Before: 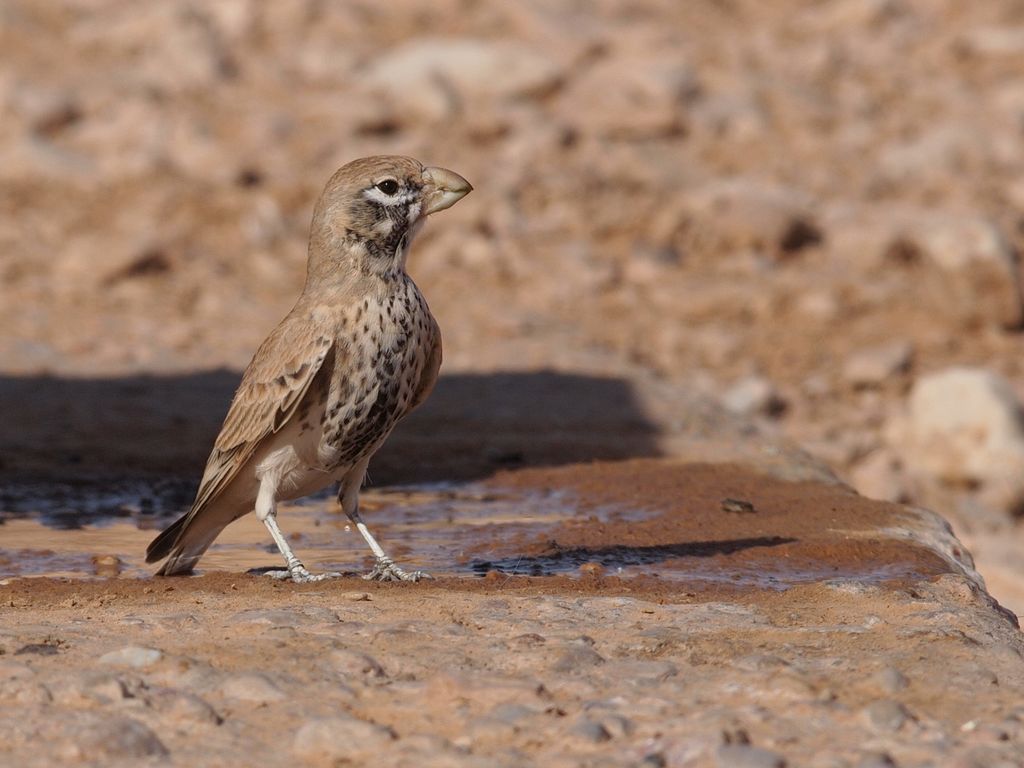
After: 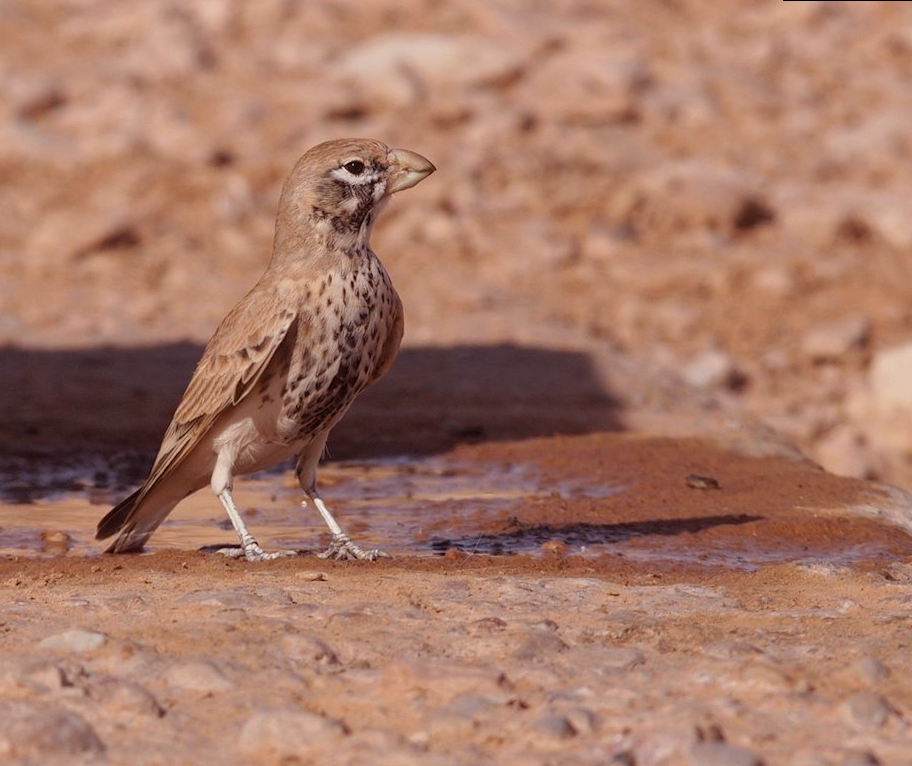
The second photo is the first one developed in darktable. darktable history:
crop: right 4.126%, bottom 0.031%
rgb levels: mode RGB, independent channels, levels [[0, 0.474, 1], [0, 0.5, 1], [0, 0.5, 1]]
rotate and perspective: rotation 0.215°, lens shift (vertical) -0.139, crop left 0.069, crop right 0.939, crop top 0.002, crop bottom 0.996
